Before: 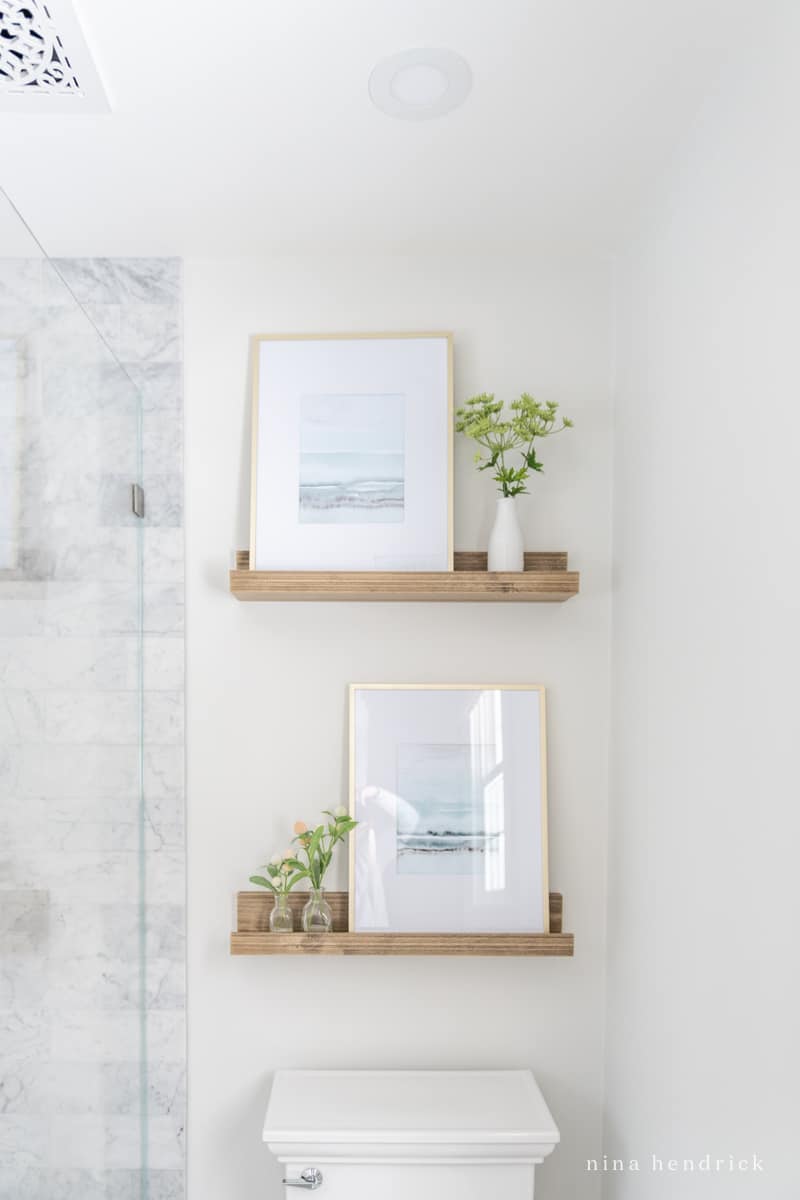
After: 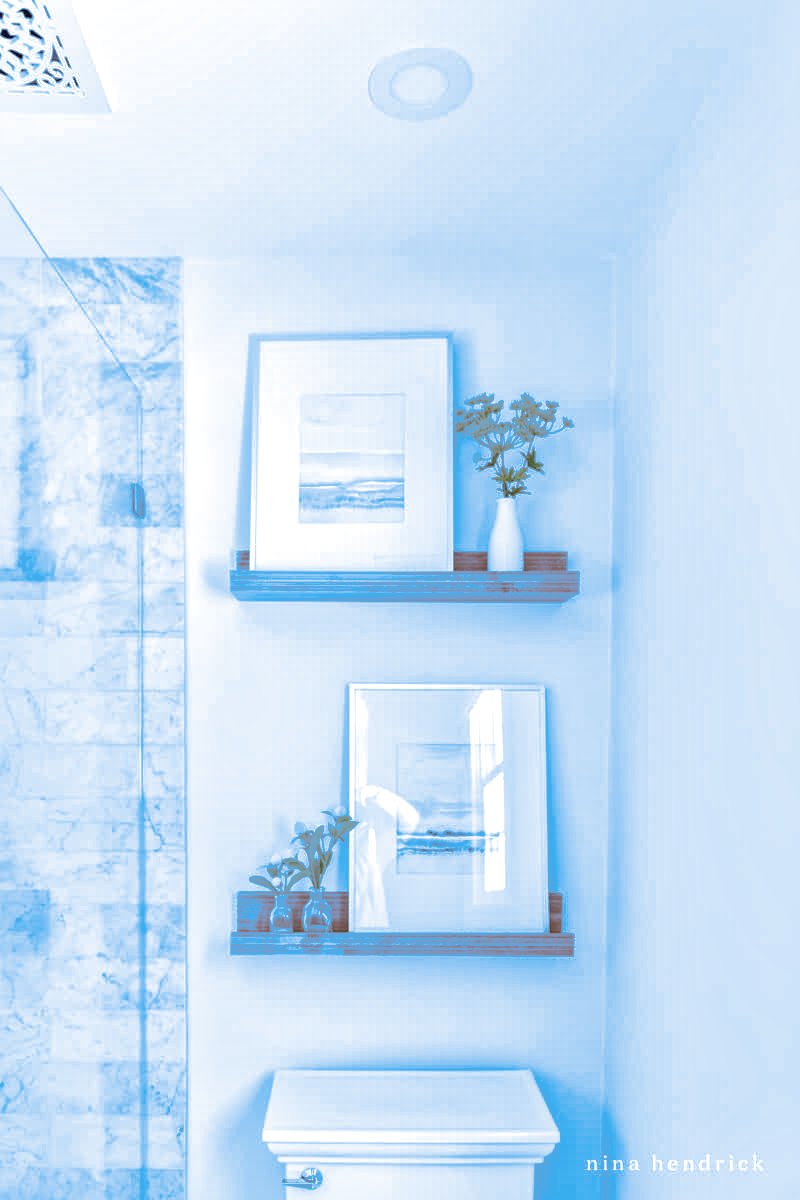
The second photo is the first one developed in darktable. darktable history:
global tonemap: drago (1, 100), detail 1
split-toning: shadows › hue 220°, shadows › saturation 0.64, highlights › hue 220°, highlights › saturation 0.64, balance 0, compress 5.22%
white balance: red 1.188, blue 1.11
